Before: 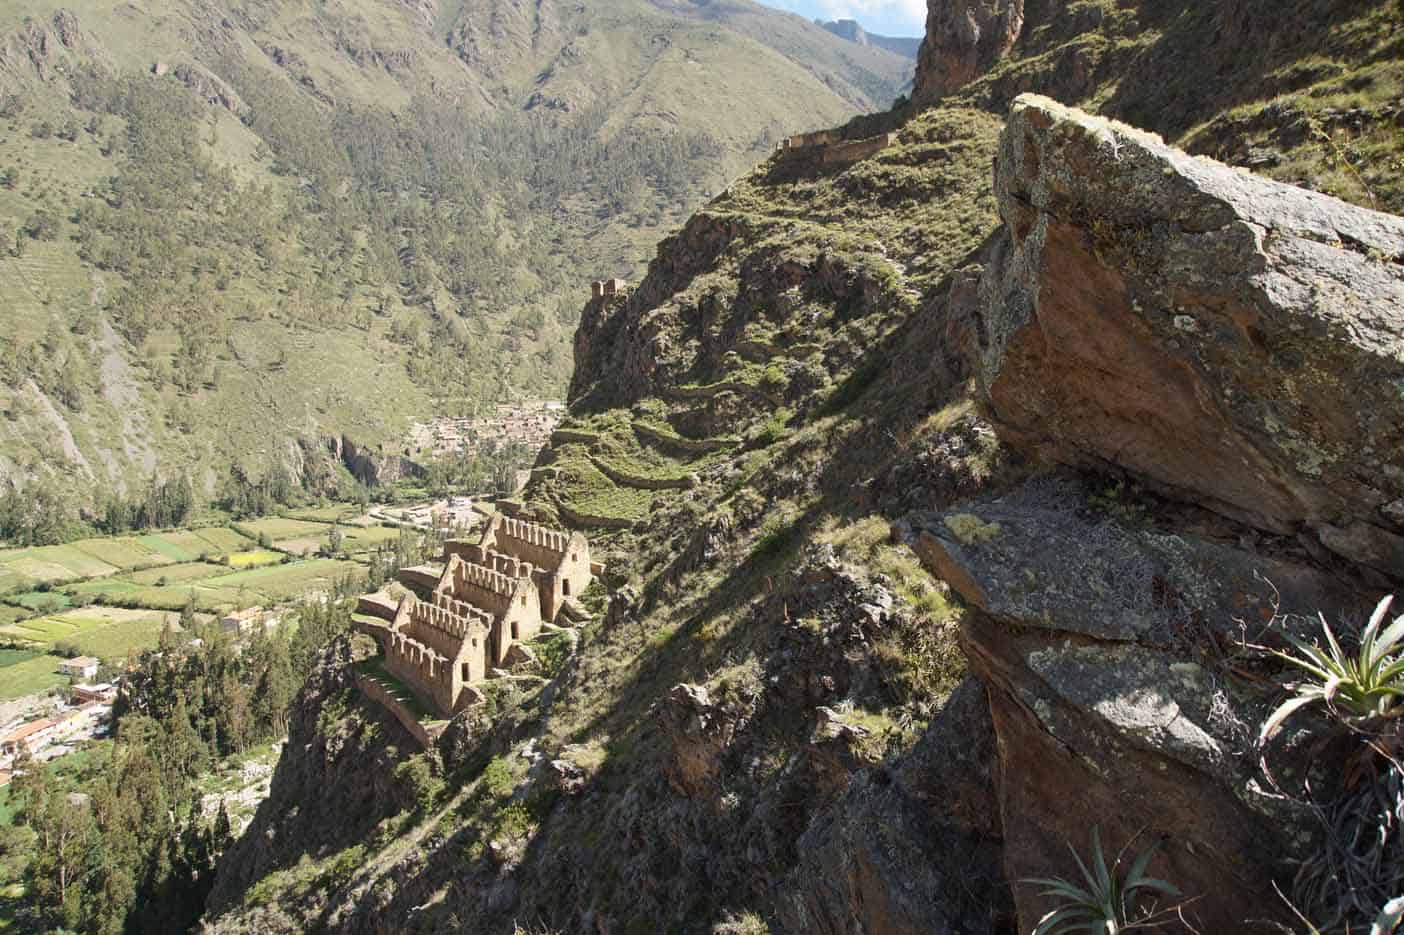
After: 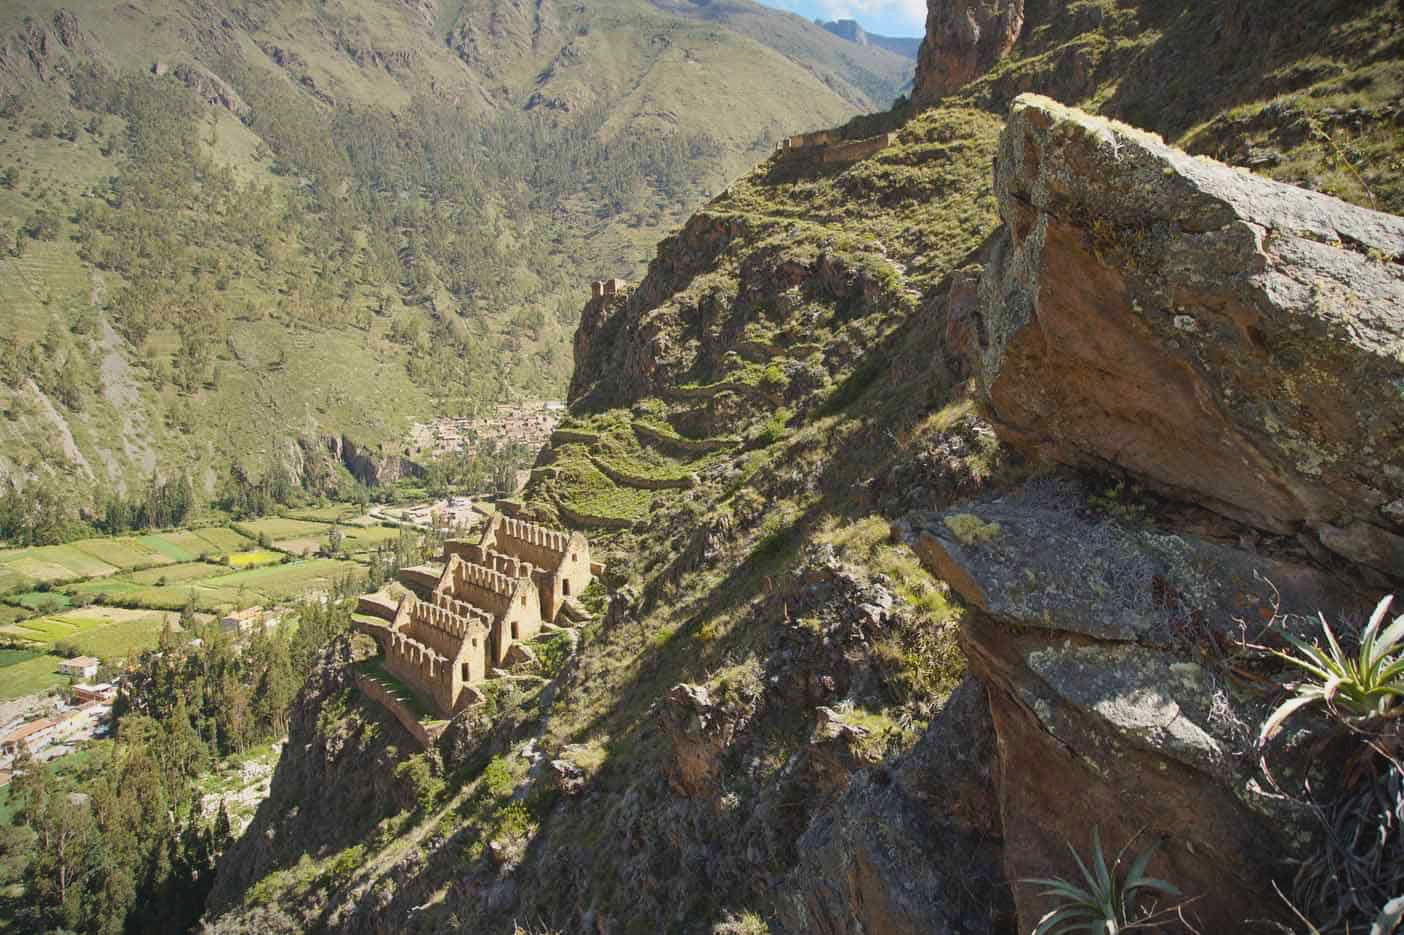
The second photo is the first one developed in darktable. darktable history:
vignetting: fall-off start 99.4%, brightness -0.575, width/height ratio 1.322
contrast brightness saturation: contrast -0.1, saturation -0.098
color balance rgb: perceptual saturation grading › global saturation 0.75%, perceptual saturation grading › mid-tones 11.663%, global vibrance 44.351%
exposure: compensate highlight preservation false
shadows and highlights: shadows 30.57, highlights -63.13, soften with gaussian
